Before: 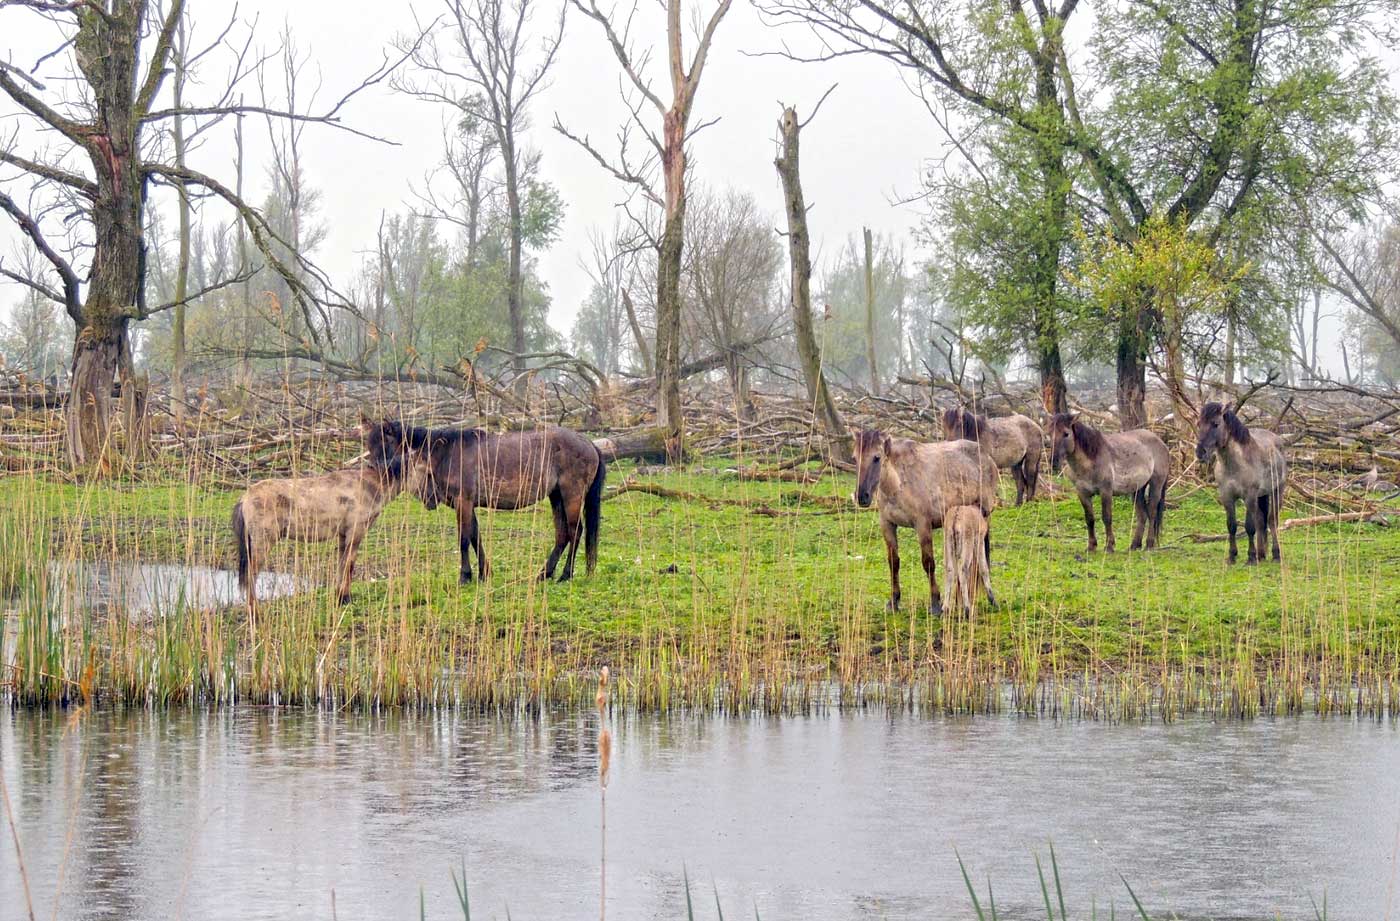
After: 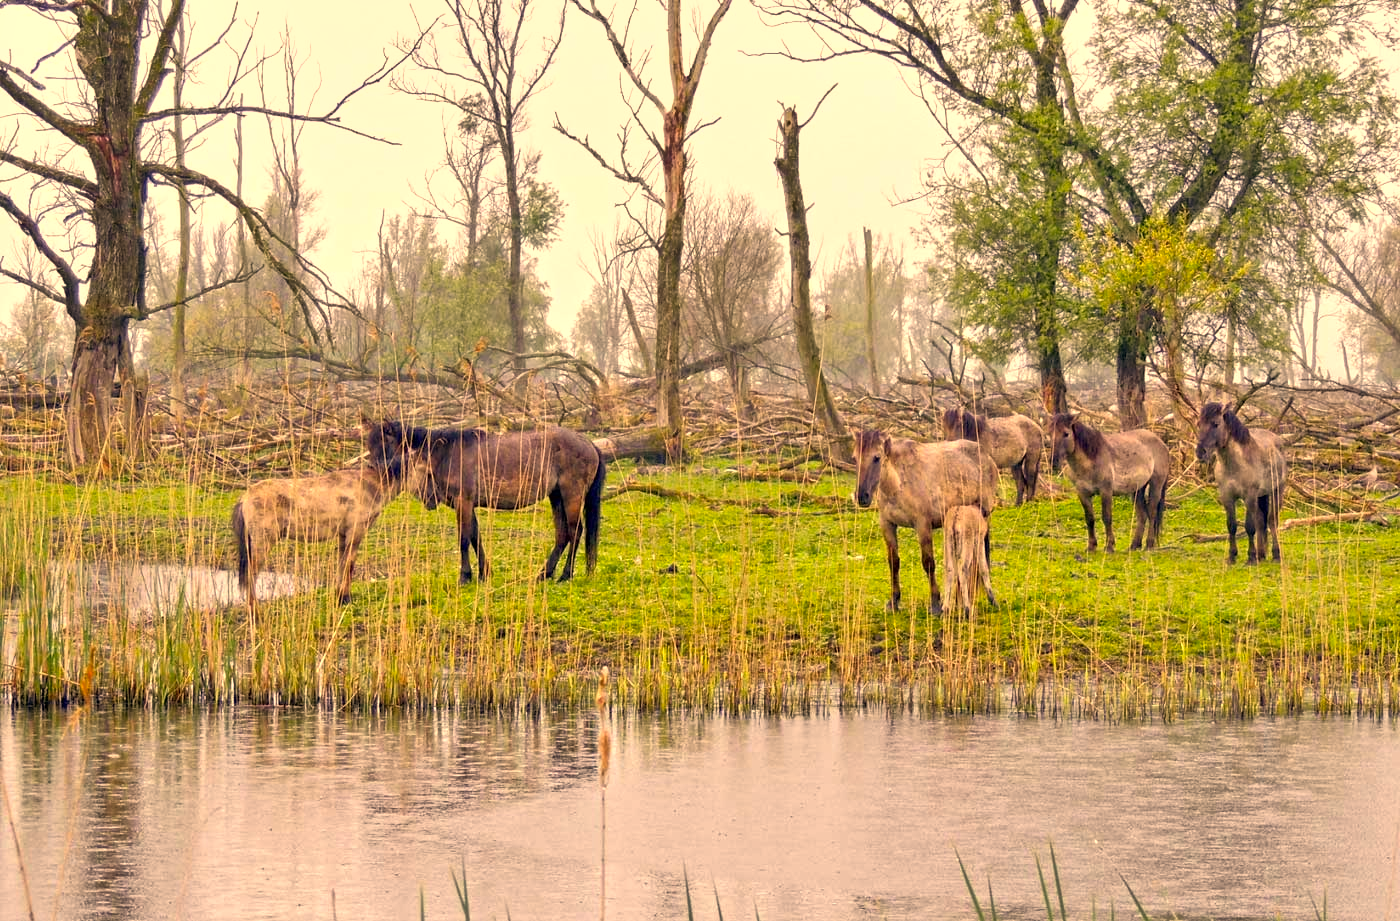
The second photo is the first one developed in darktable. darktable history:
shadows and highlights: shadows 48.11, highlights -40.88, highlights color adjustment 55.95%, soften with gaussian
exposure: exposure 0.232 EV, compensate highlight preservation false
color correction: highlights a* 14.92, highlights b* 30.93
